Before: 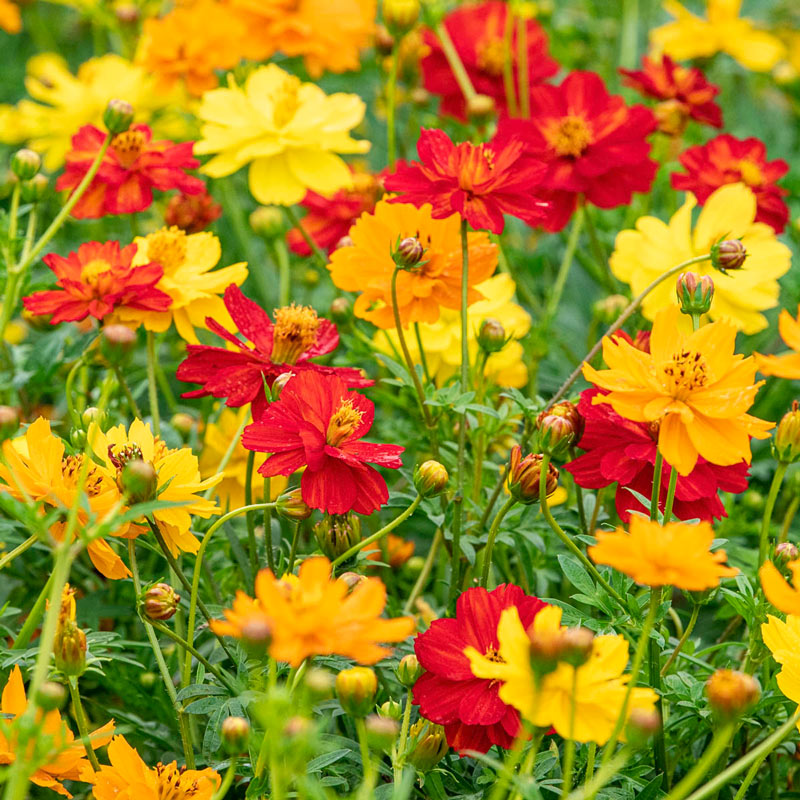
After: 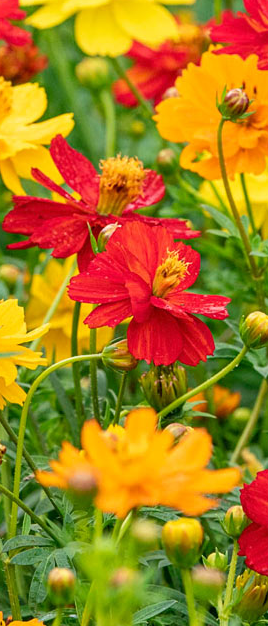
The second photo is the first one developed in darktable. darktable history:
crop and rotate: left 21.833%, top 18.728%, right 44.624%, bottom 2.995%
